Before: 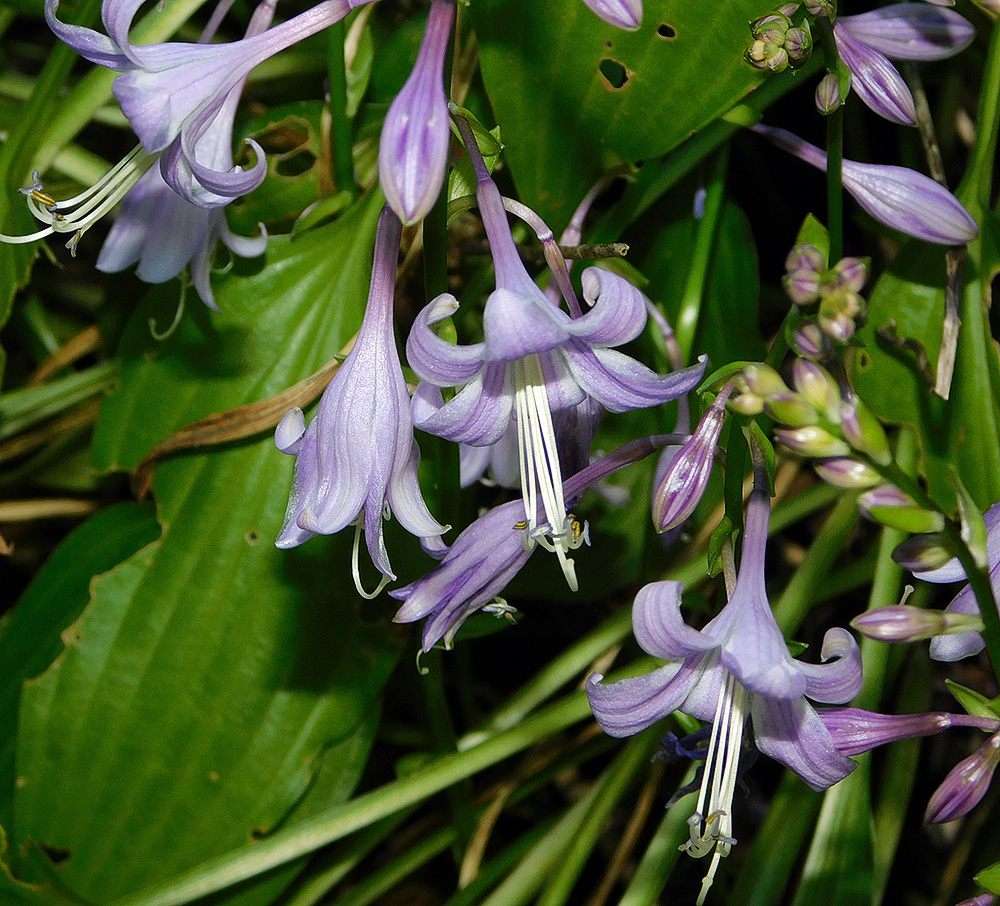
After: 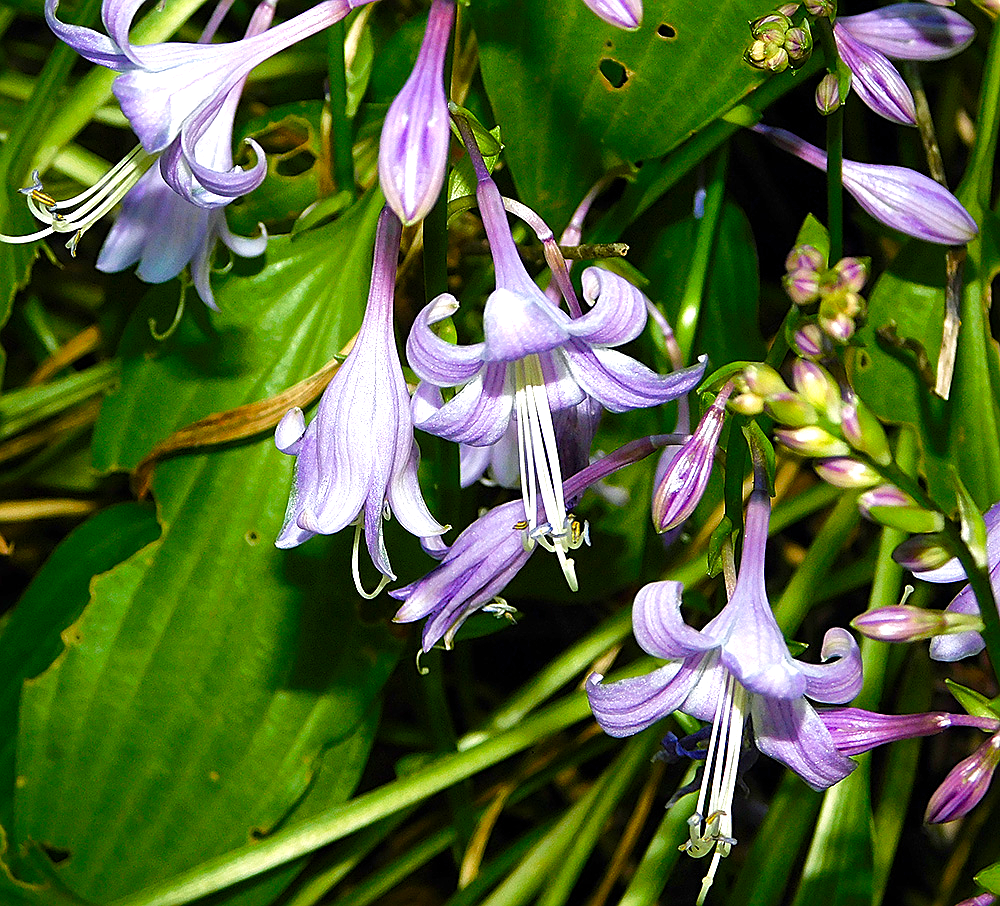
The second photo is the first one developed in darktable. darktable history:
sharpen: on, module defaults
velvia: on, module defaults
color balance rgb: highlights gain › chroma 0.146%, highlights gain › hue 331.21°, perceptual saturation grading › global saturation 44.078%, perceptual saturation grading › highlights -48.932%, perceptual saturation grading › shadows 29.677%, perceptual brilliance grading › global brilliance 24.8%
